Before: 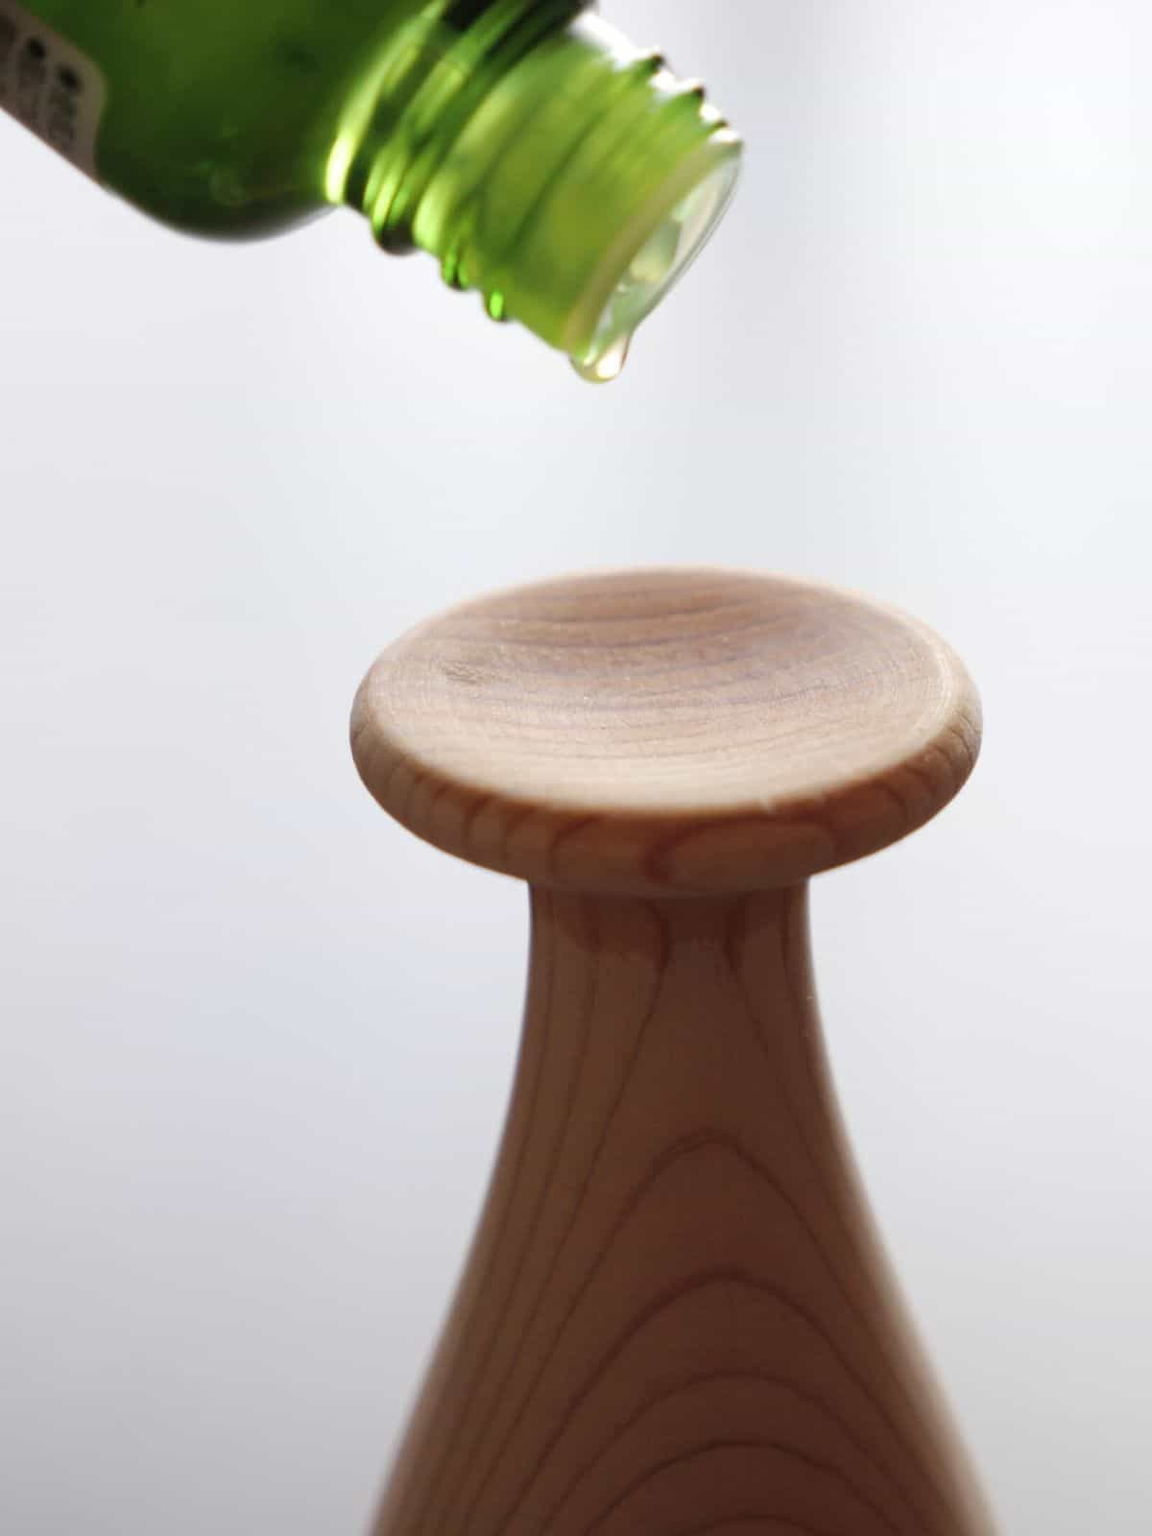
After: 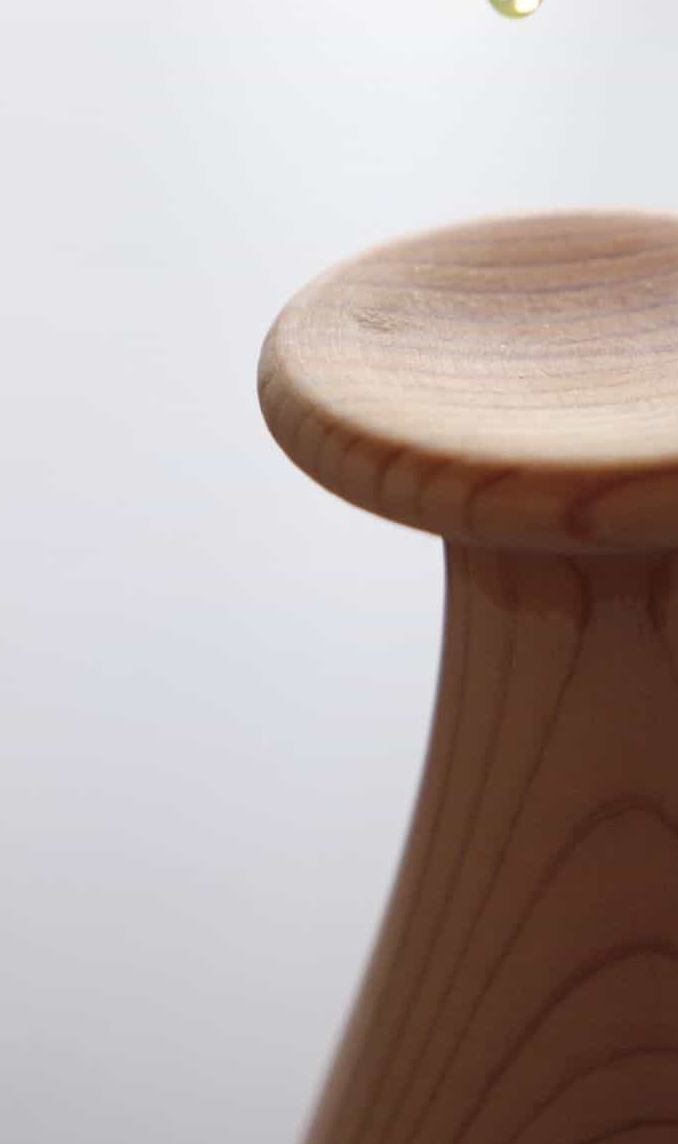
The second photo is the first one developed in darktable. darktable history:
crop: left 8.981%, top 23.857%, right 34.483%, bottom 4.588%
